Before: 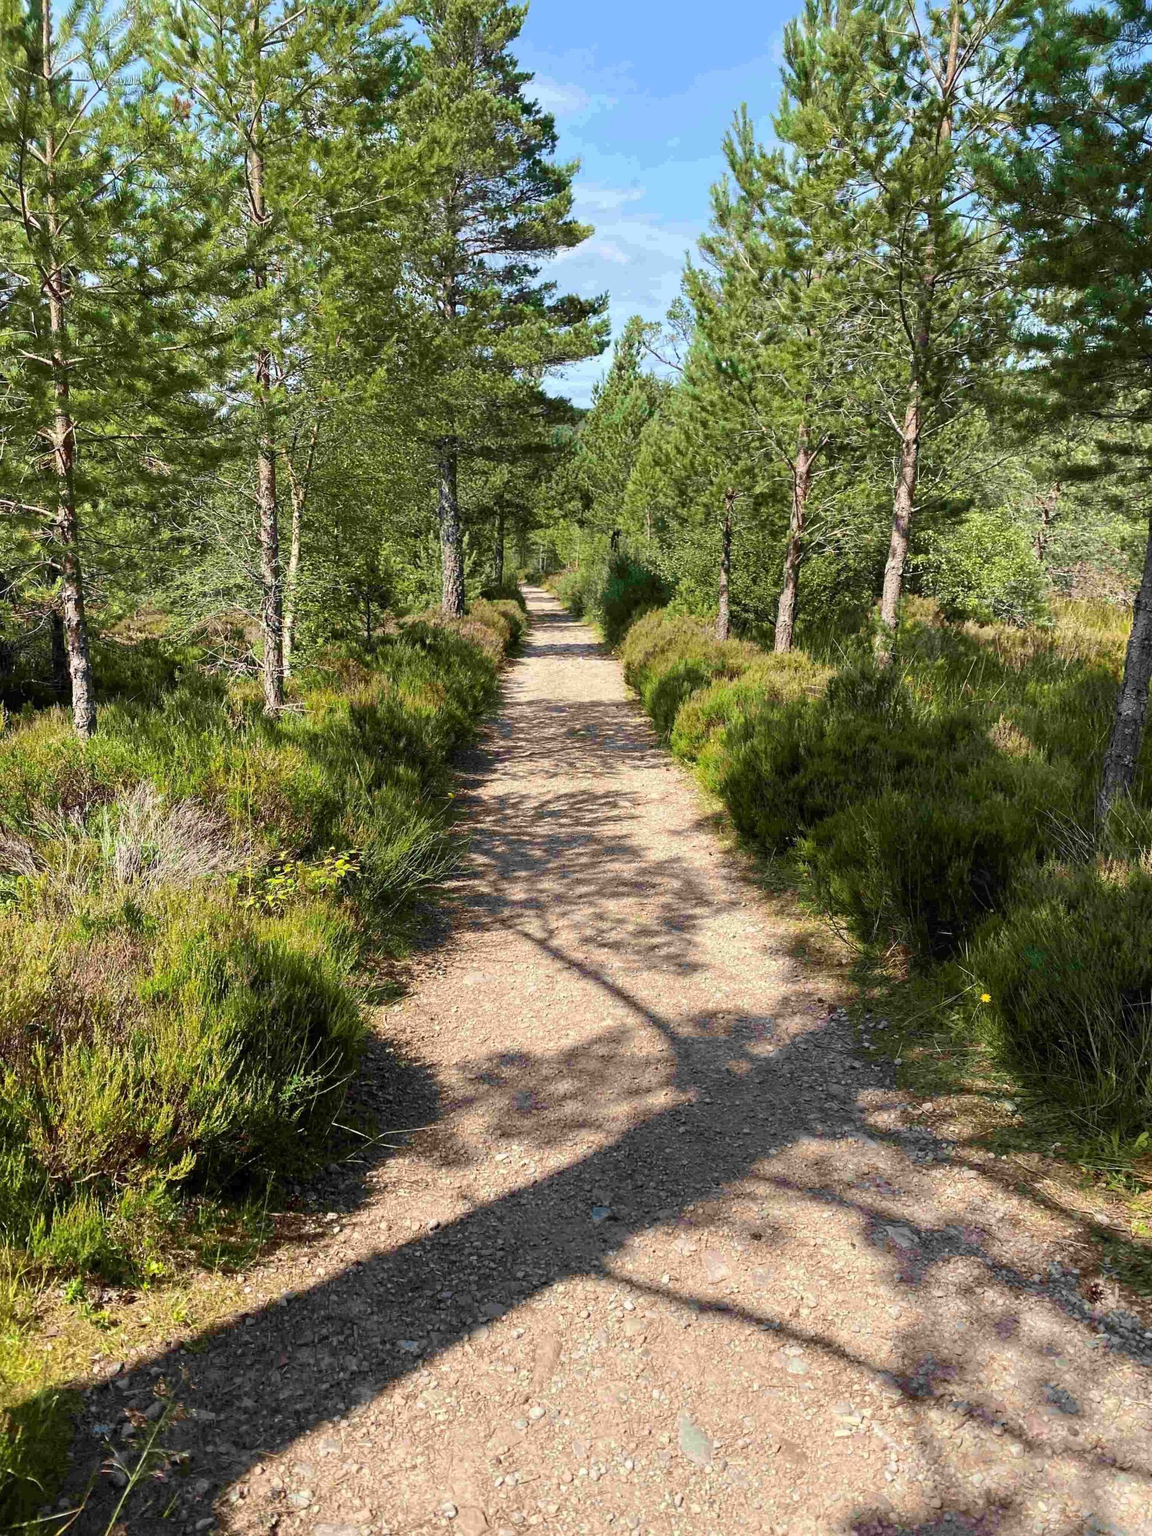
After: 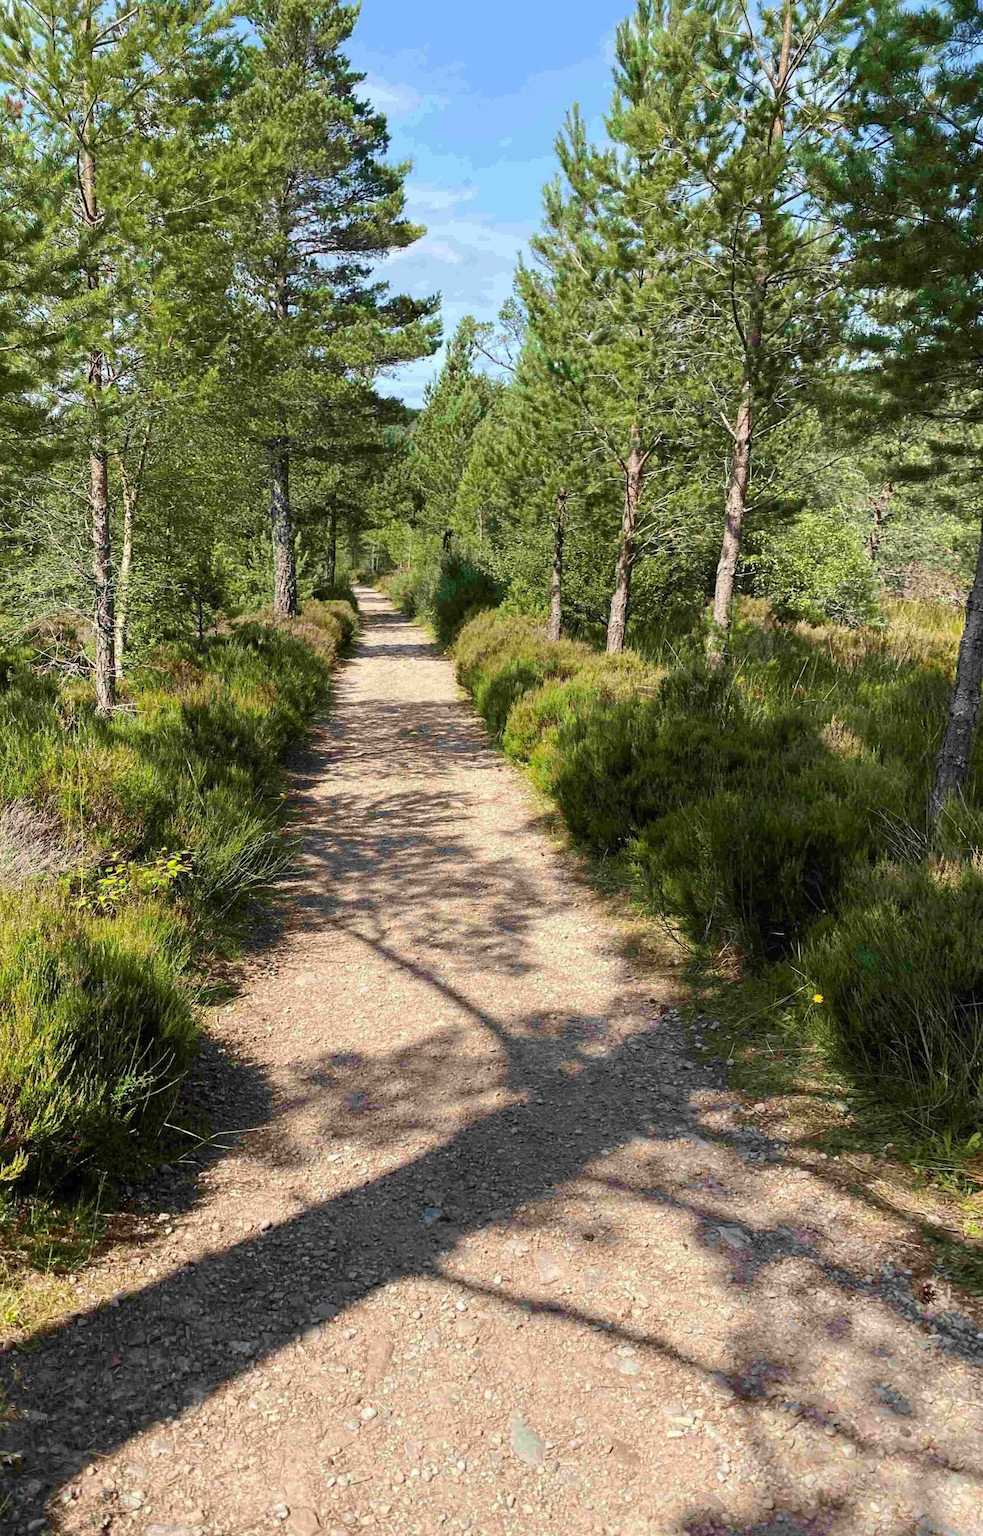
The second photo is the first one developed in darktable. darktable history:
crop and rotate: left 14.645%
tone equalizer: edges refinement/feathering 500, mask exposure compensation -1.57 EV, preserve details no
